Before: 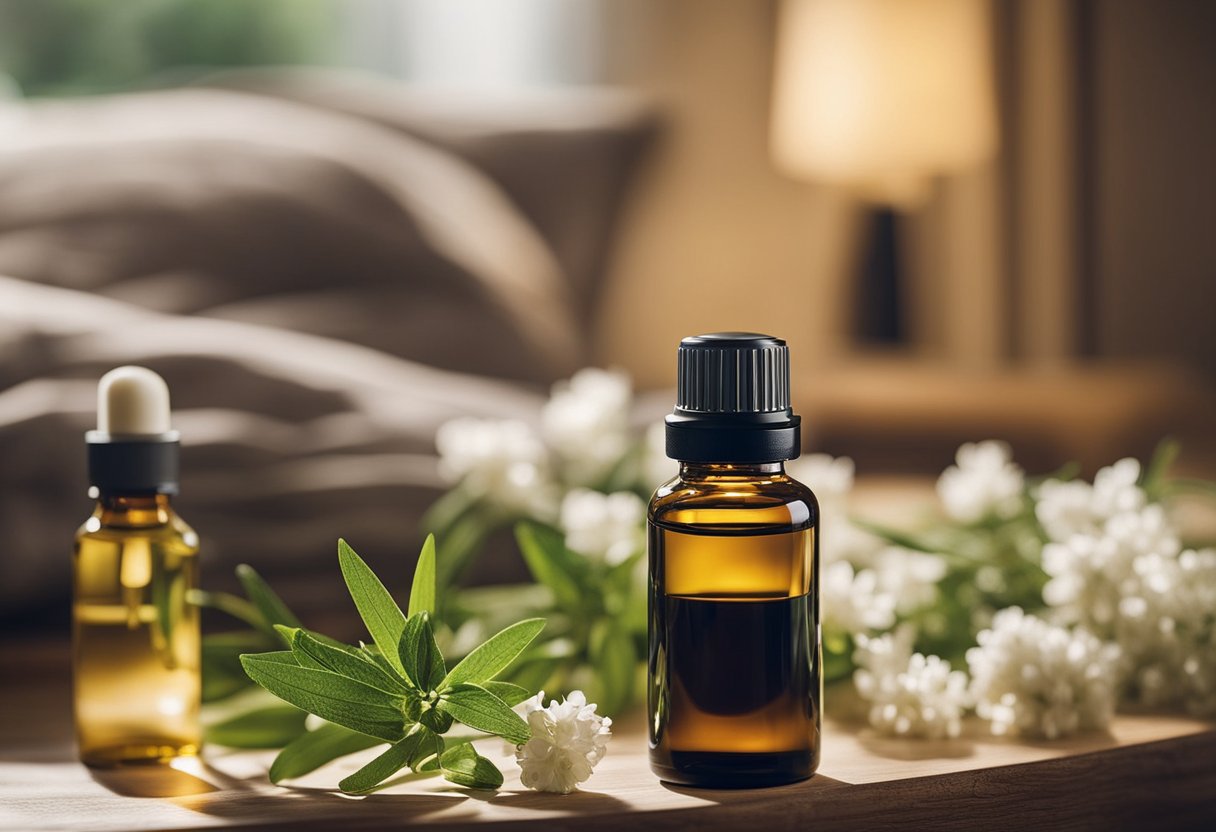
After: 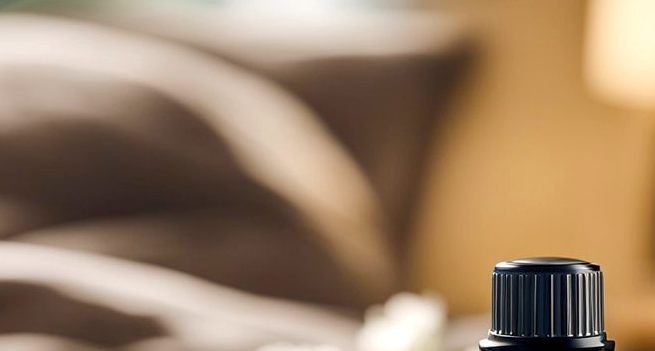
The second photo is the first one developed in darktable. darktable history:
crop: left 15.306%, top 9.065%, right 30.789%, bottom 48.638%
color balance rgb: global offset › luminance -0.51%, perceptual saturation grading › global saturation 27.53%, perceptual saturation grading › highlights -25%, perceptual saturation grading › shadows 25%, perceptual brilliance grading › highlights 6.62%, perceptual brilliance grading › mid-tones 17.07%, perceptual brilliance grading › shadows -5.23%
